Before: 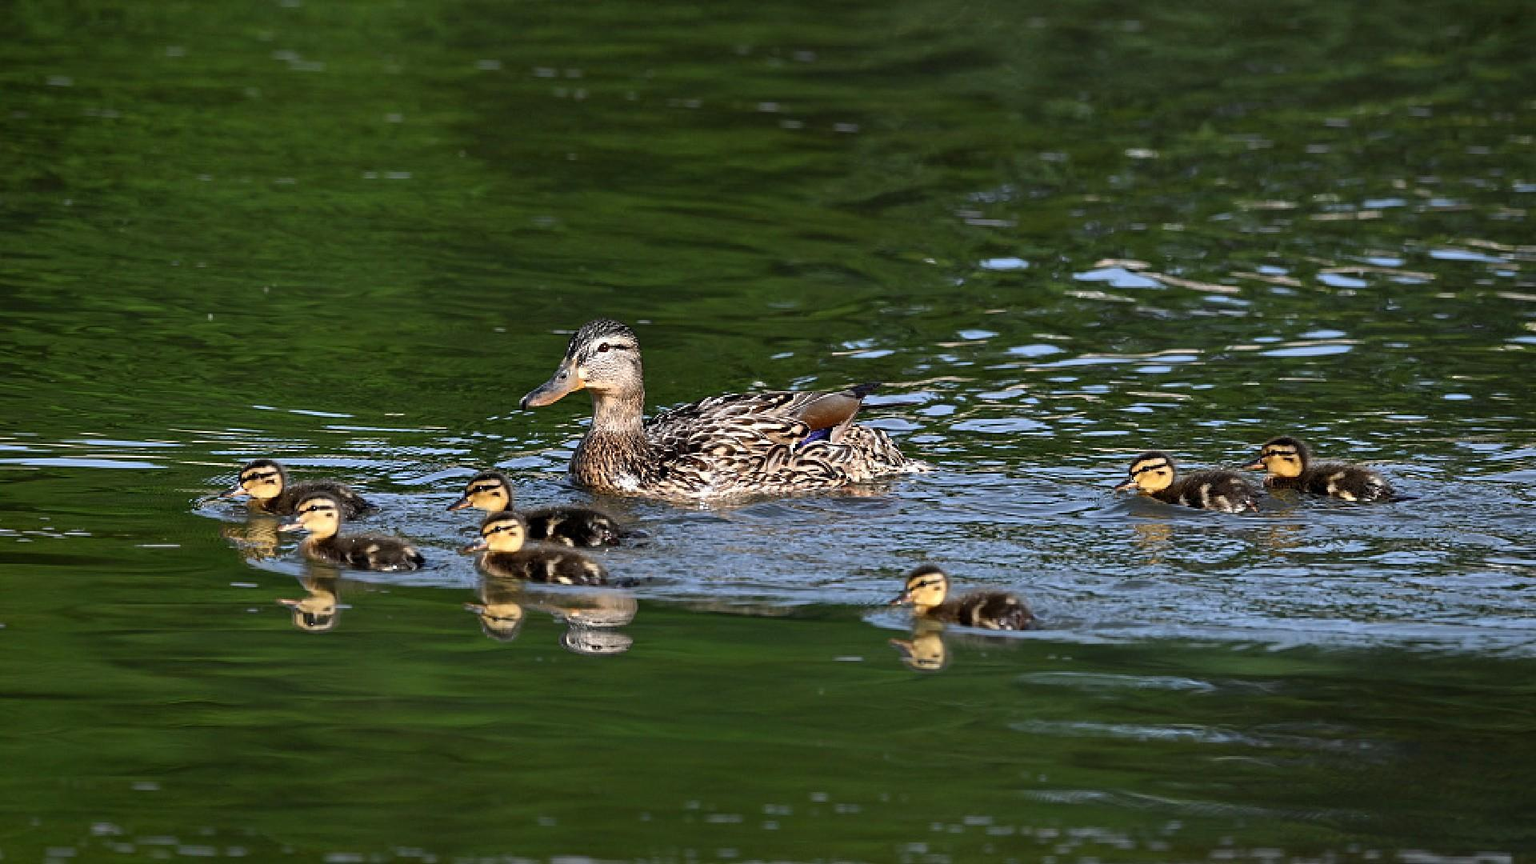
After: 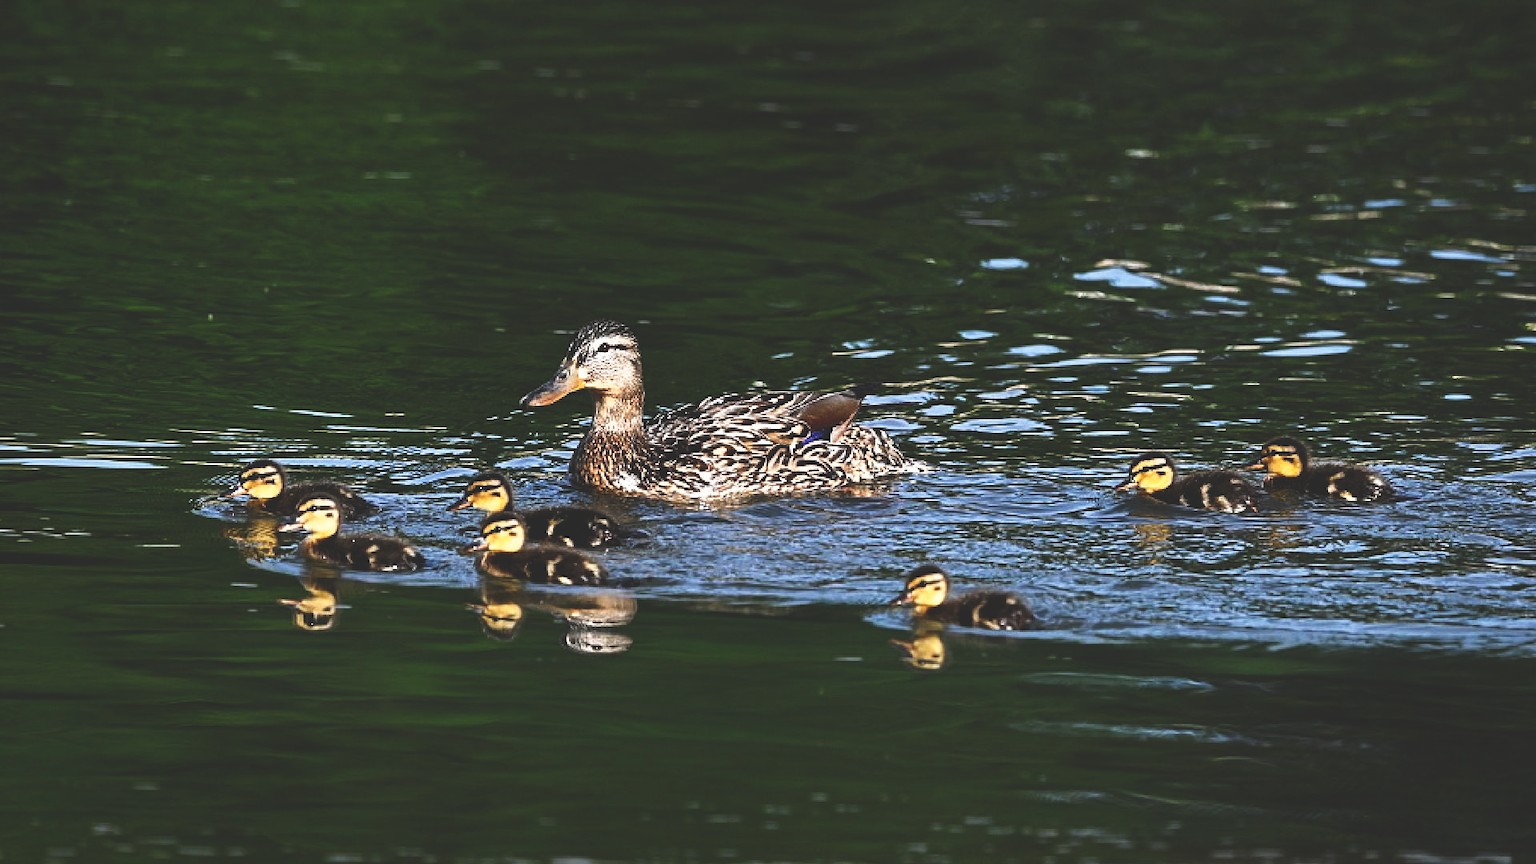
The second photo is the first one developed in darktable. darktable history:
base curve: curves: ch0 [(0, 0.036) (0.007, 0.037) (0.604, 0.887) (1, 1)], preserve colors none
contrast brightness saturation: brightness -0.09
exposure: exposure -0.116 EV, compensate exposure bias true, compensate highlight preservation false
